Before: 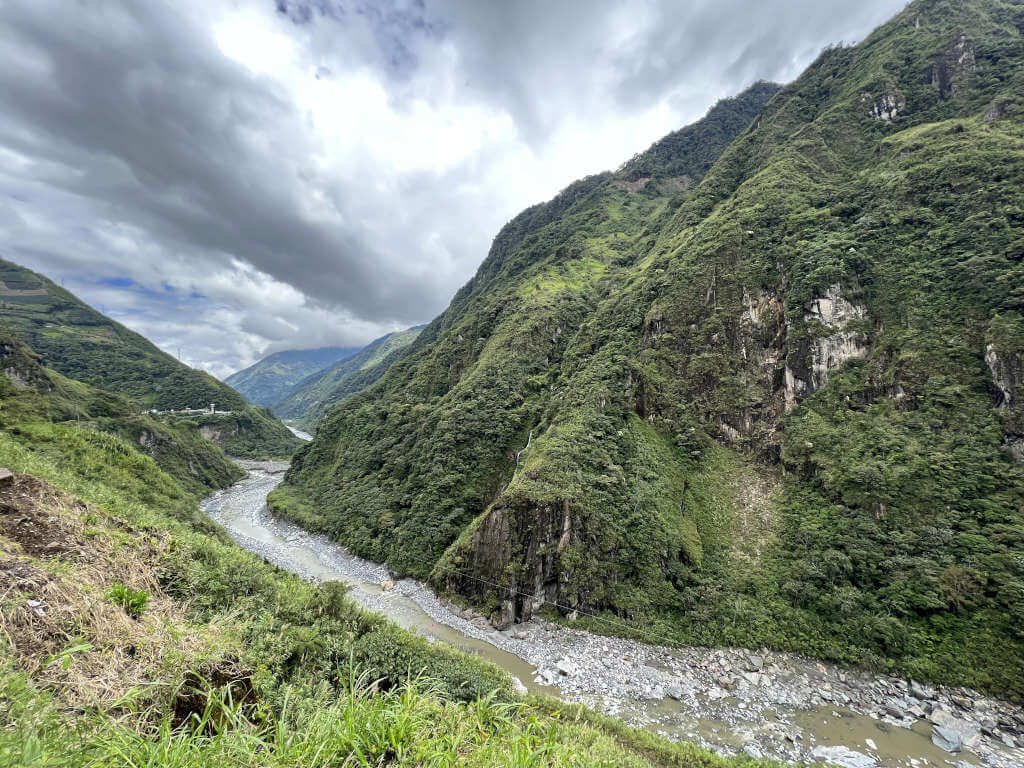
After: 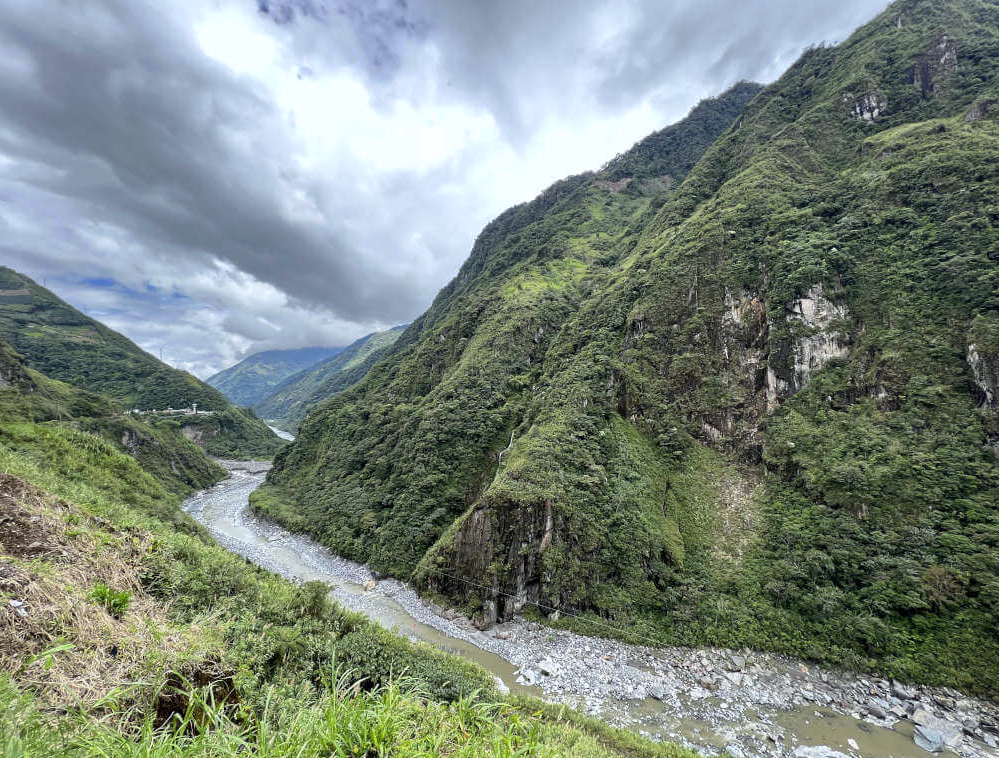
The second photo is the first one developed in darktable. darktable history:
crop and rotate: left 1.774%, right 0.633%, bottom 1.28%
white balance: red 0.98, blue 1.034
